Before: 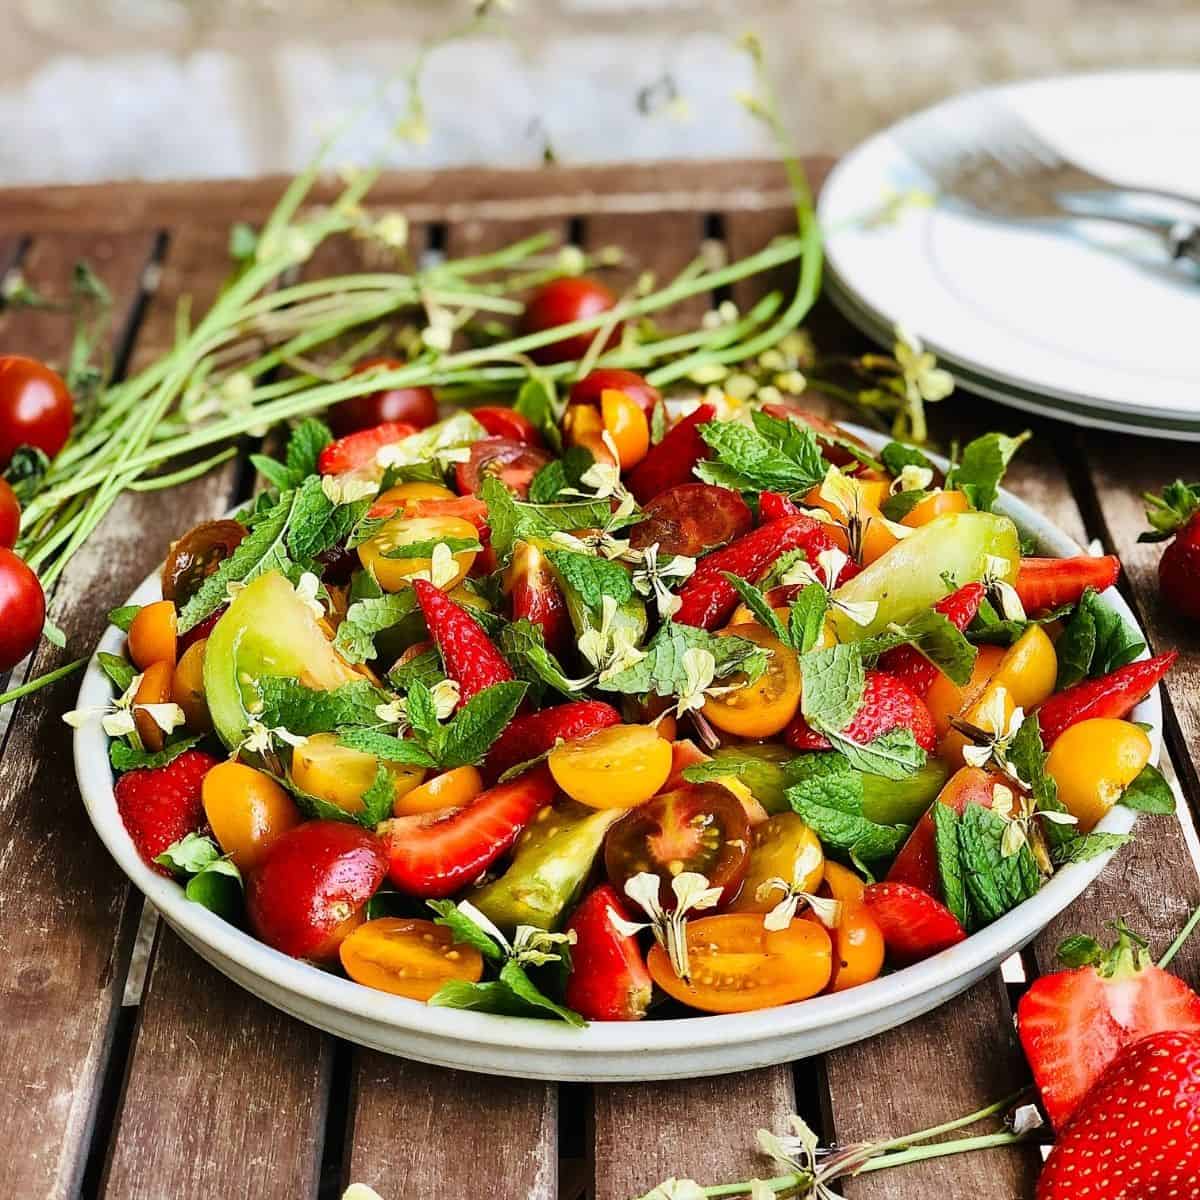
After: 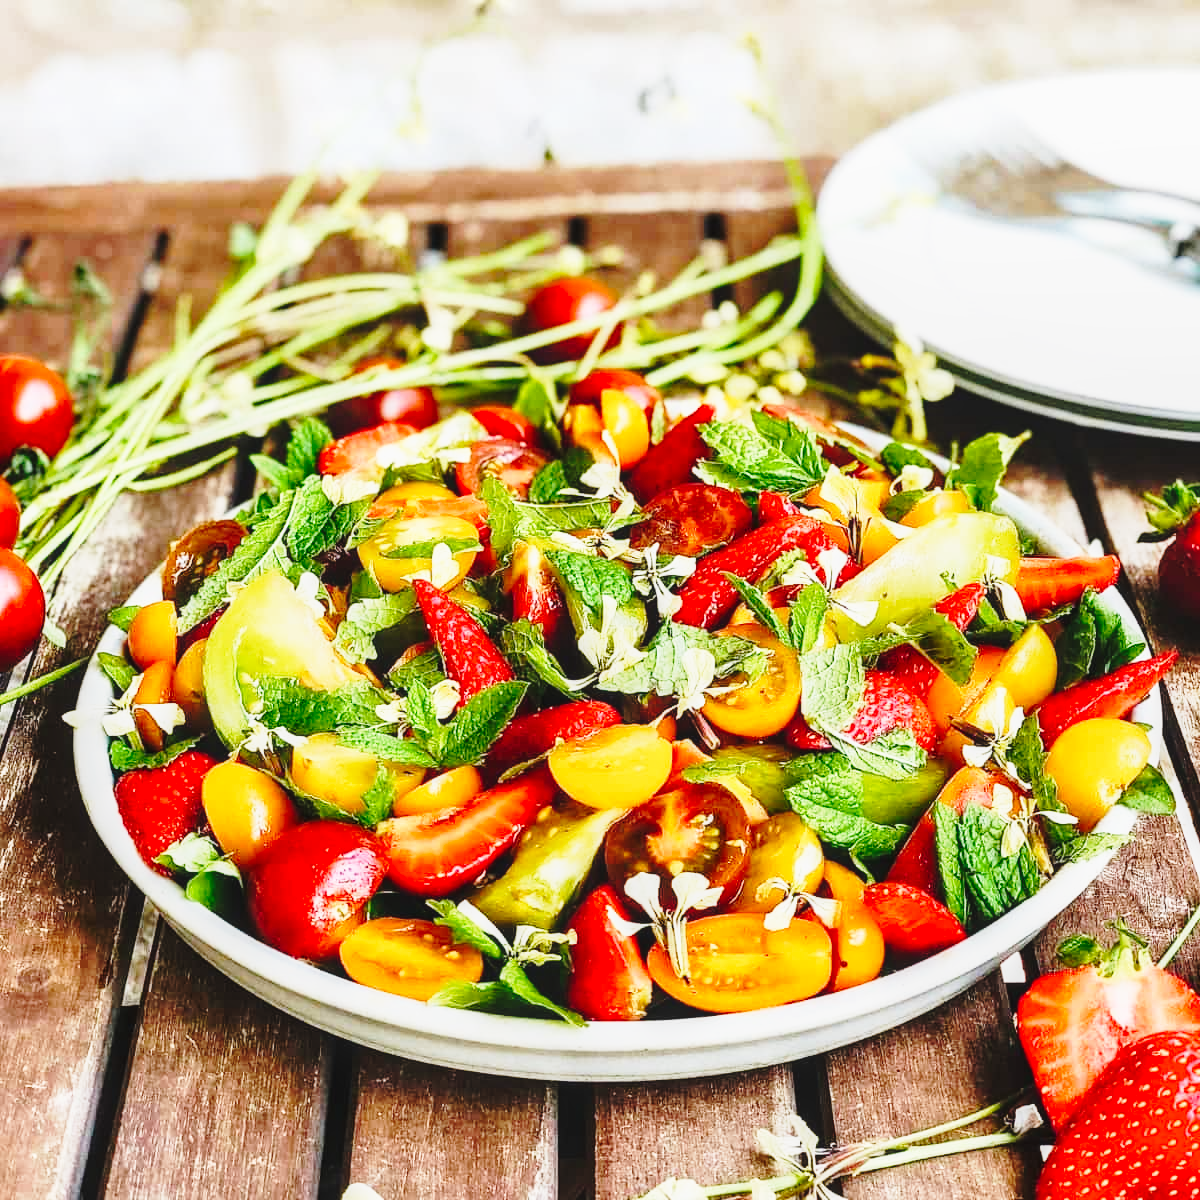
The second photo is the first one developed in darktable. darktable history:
local contrast: detail 110%
base curve: curves: ch0 [(0, 0) (0.028, 0.03) (0.105, 0.232) (0.387, 0.748) (0.754, 0.968) (1, 1)], preserve colors none
